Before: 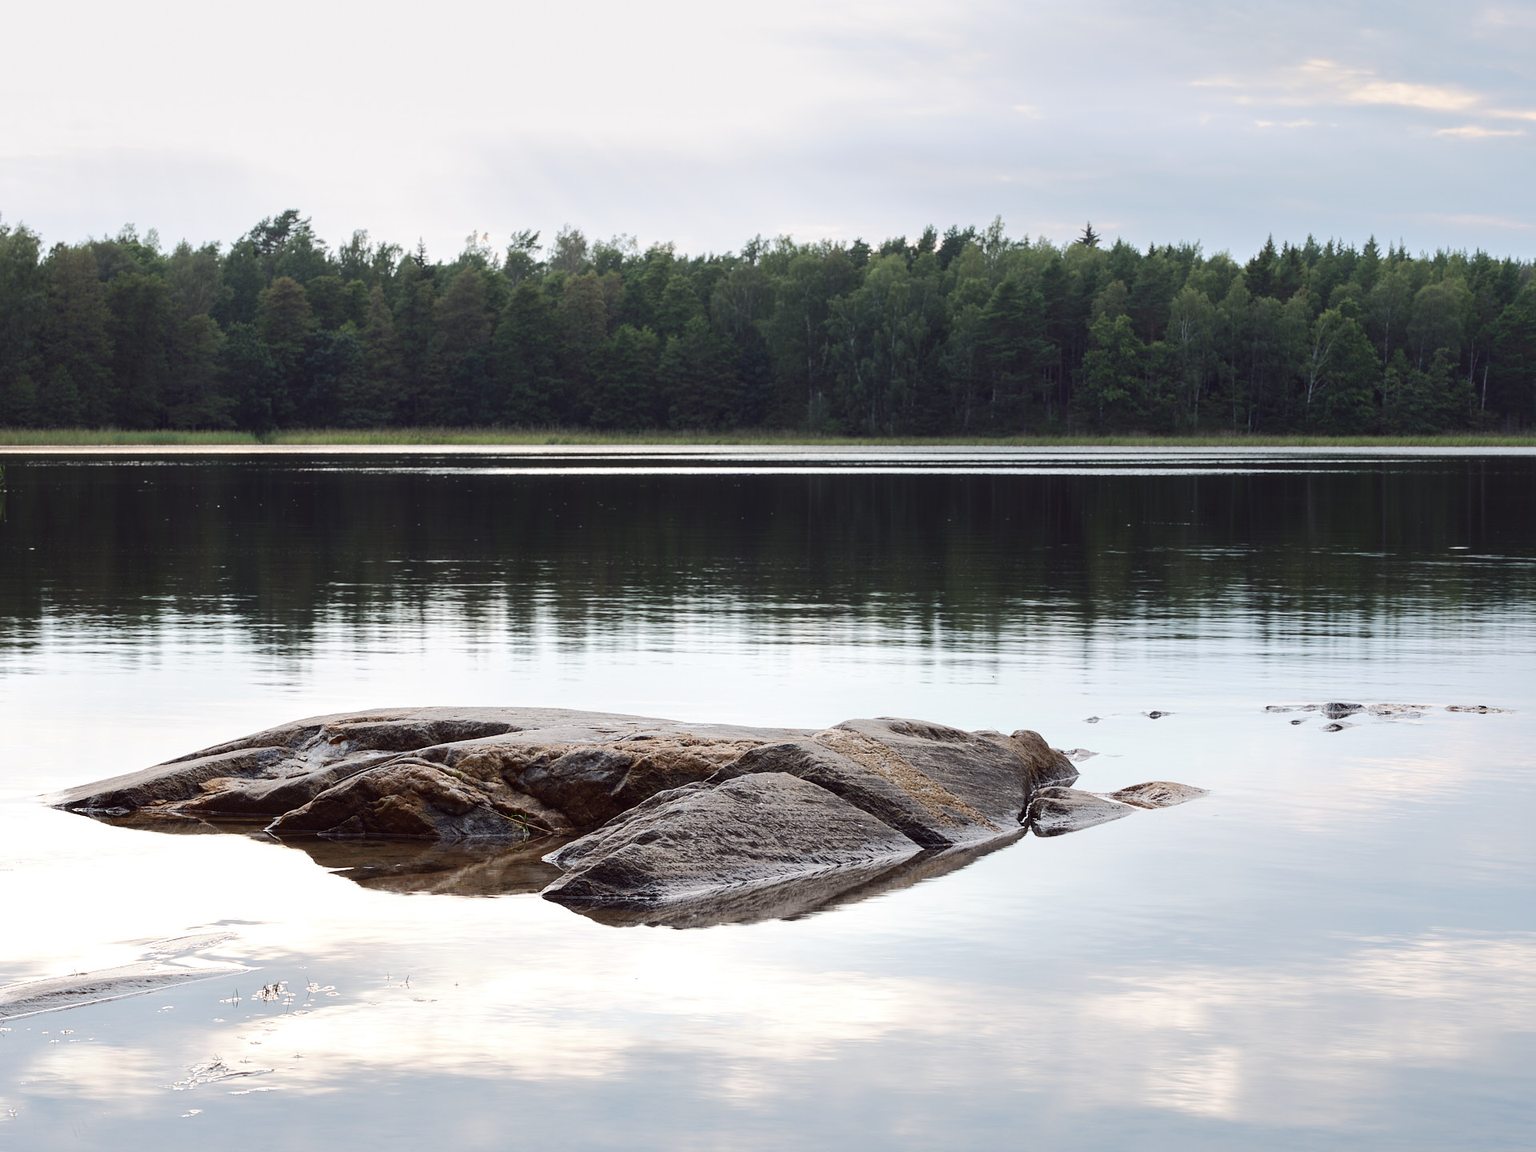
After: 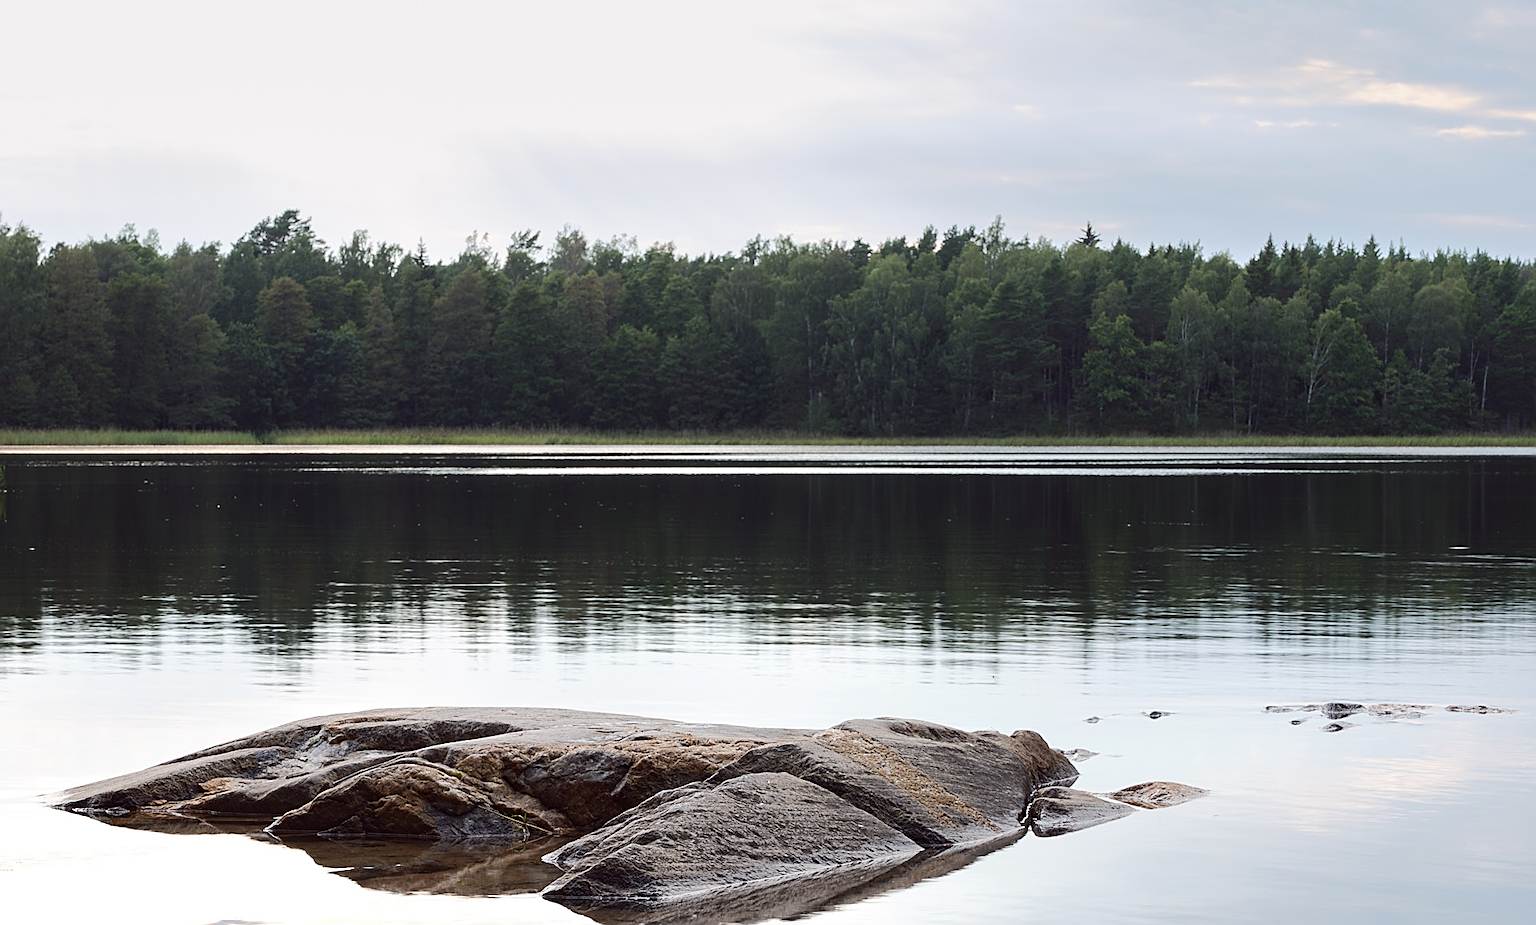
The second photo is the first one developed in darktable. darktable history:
crop: bottom 19.644%
sharpen: on, module defaults
rotate and perspective: crop left 0, crop top 0
